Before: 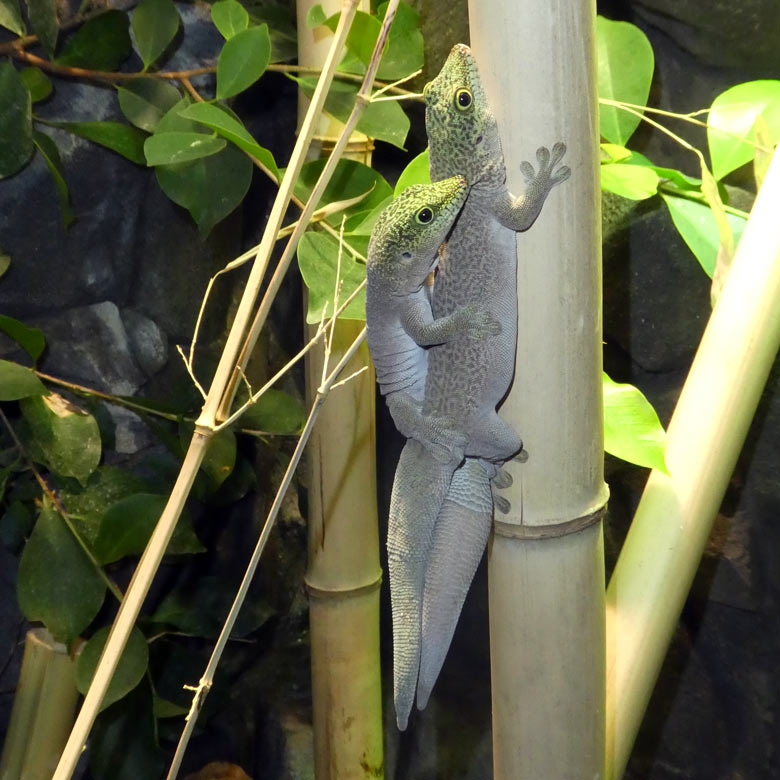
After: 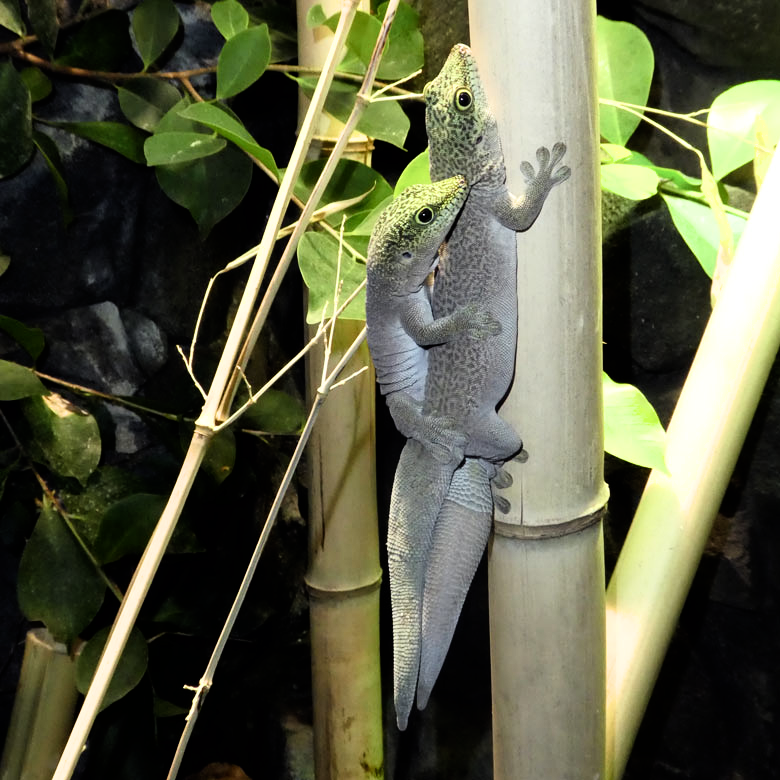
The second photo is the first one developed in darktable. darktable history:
filmic rgb: black relative exposure -6.49 EV, white relative exposure 2.43 EV, target white luminance 99.989%, hardness 5.3, latitude 0.337%, contrast 1.426, highlights saturation mix 1.74%
